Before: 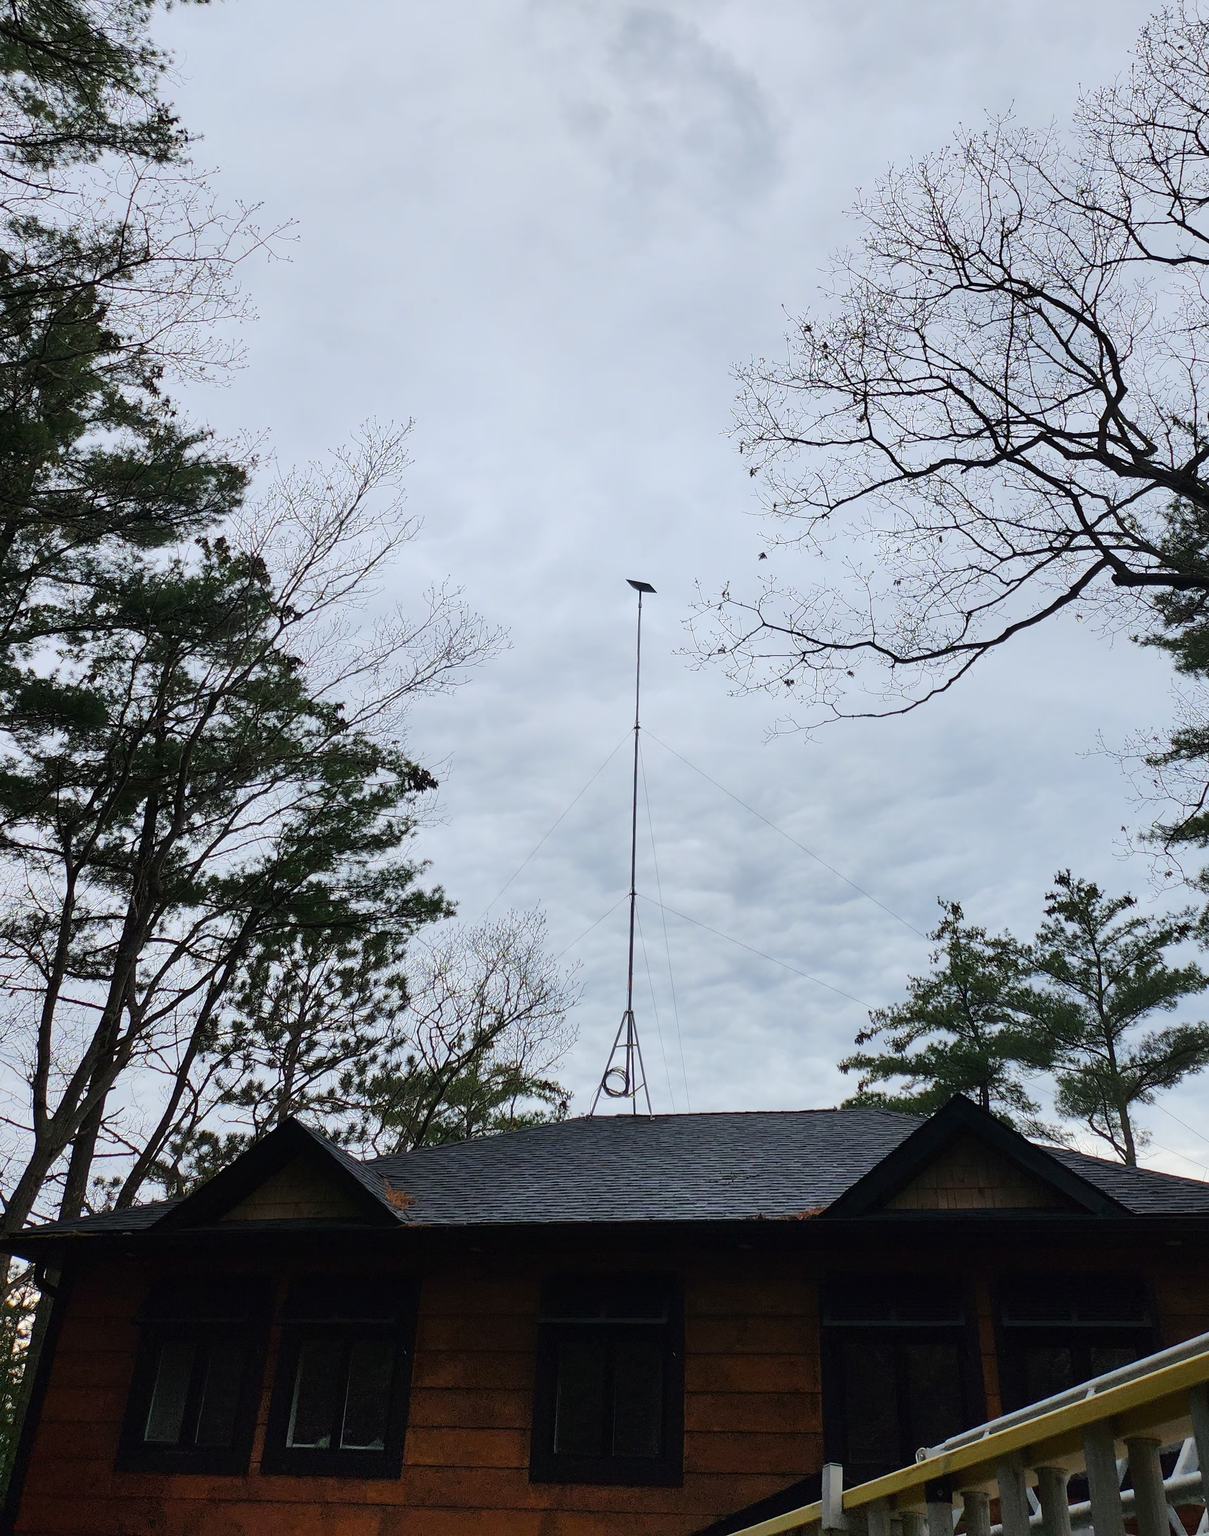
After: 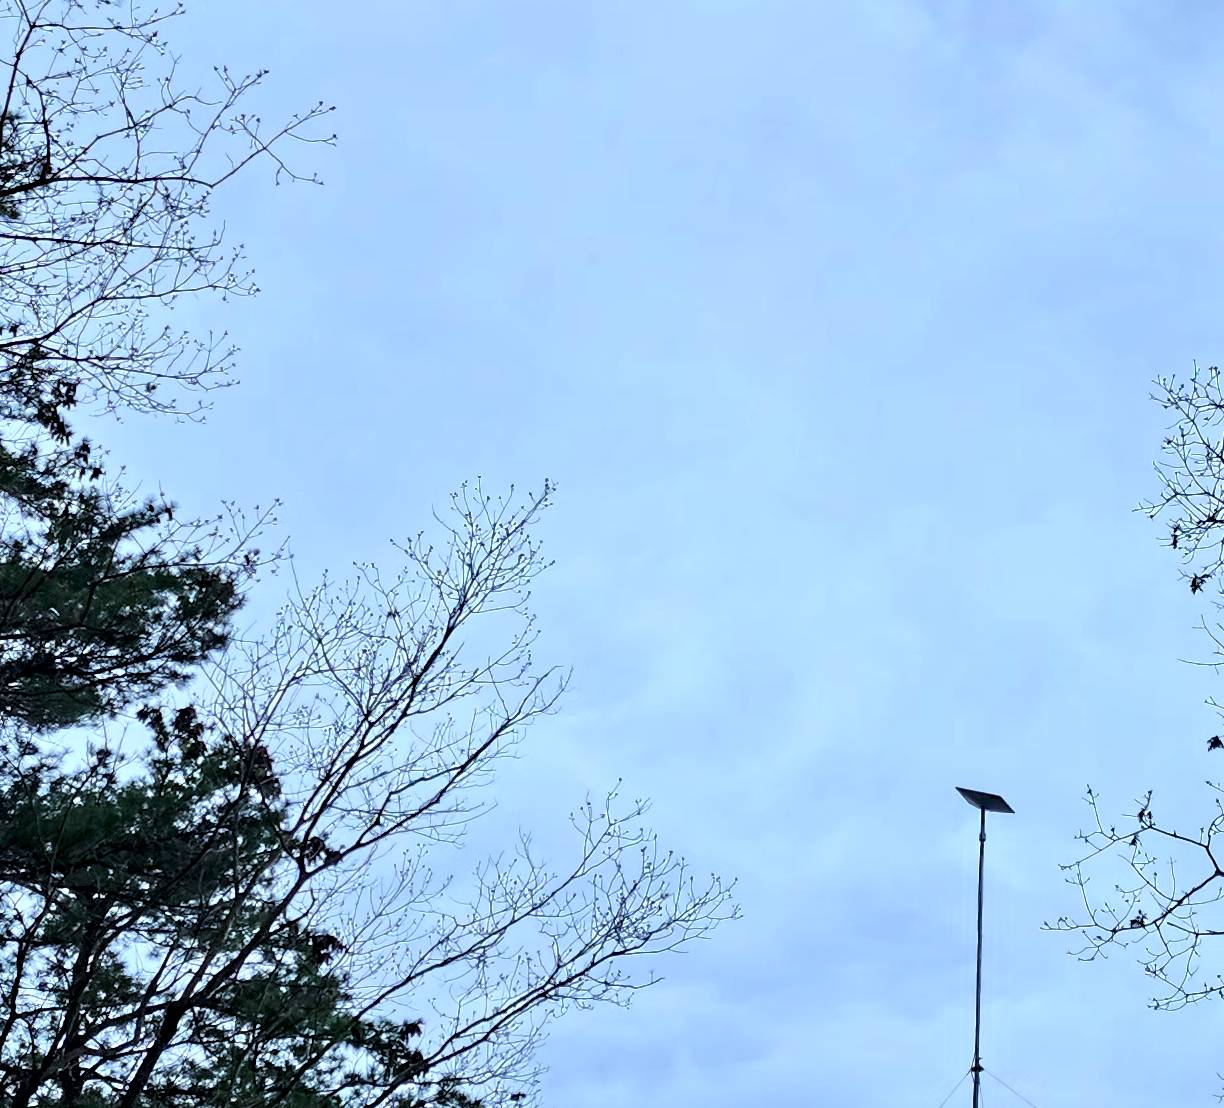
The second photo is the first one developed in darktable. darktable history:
crop: left 10.191%, top 10.742%, right 36.464%, bottom 51.242%
color calibration: illuminant custom, x 0.389, y 0.387, temperature 3832.32 K
contrast equalizer: octaves 7, y [[0.511, 0.558, 0.631, 0.632, 0.559, 0.512], [0.5 ×6], [0.5 ×6], [0 ×6], [0 ×6]]
